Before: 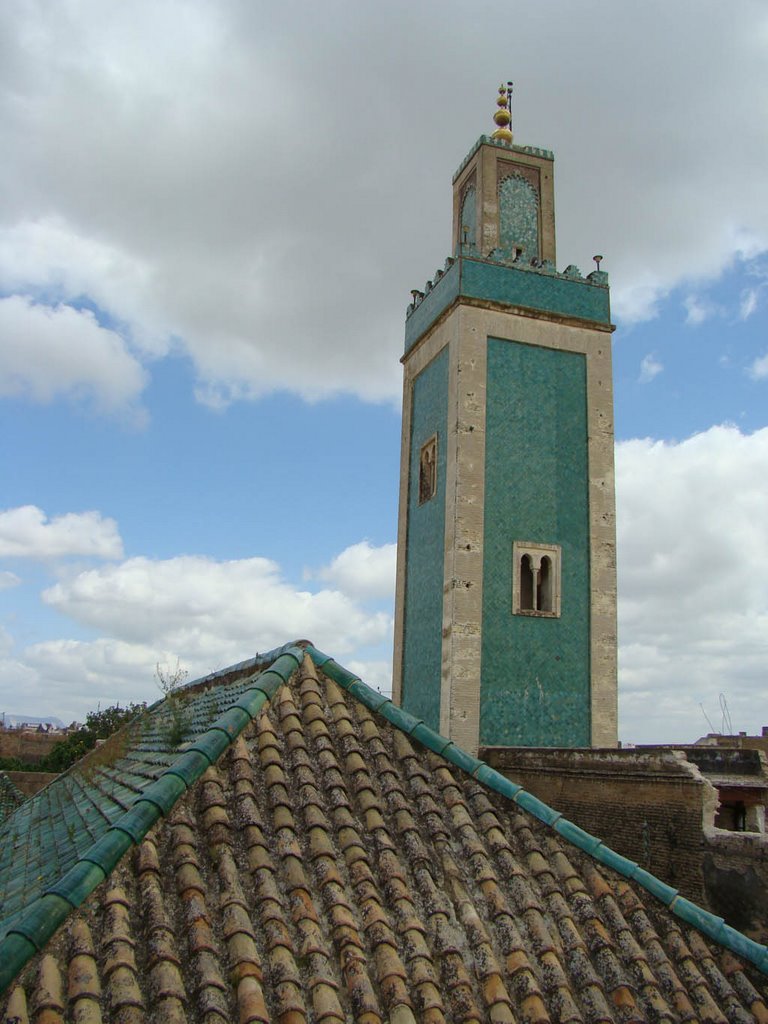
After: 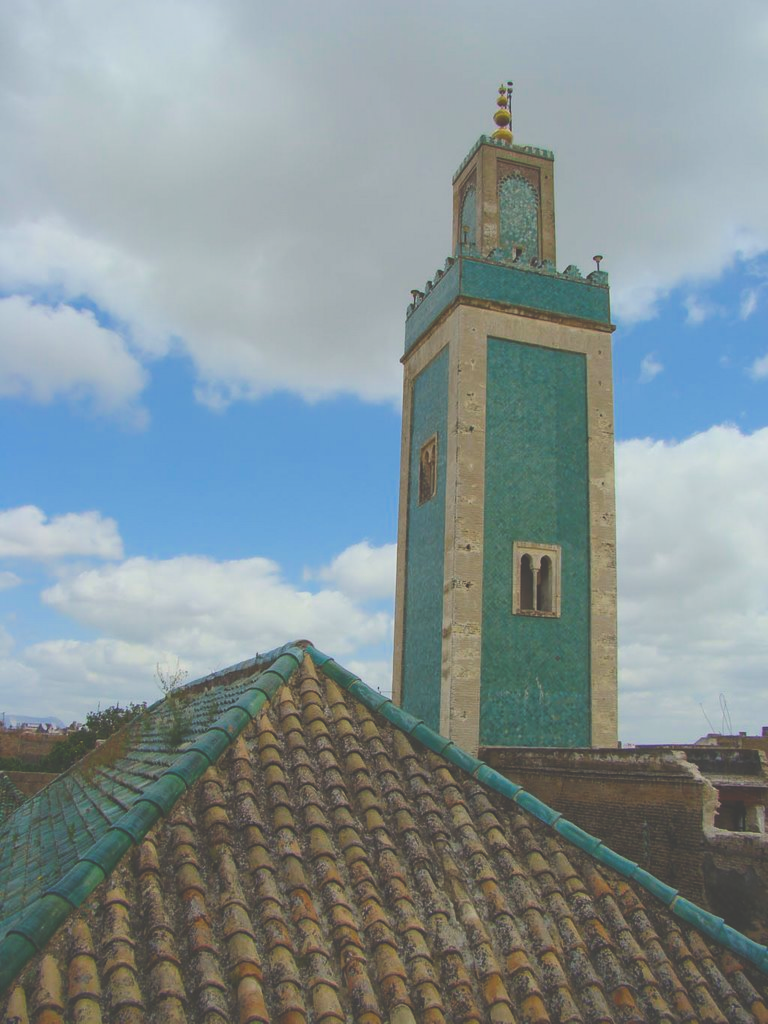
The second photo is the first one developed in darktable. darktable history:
tone equalizer: -8 EV -0.001 EV, -7 EV 0.004 EV, -6 EV -0.041 EV, -5 EV 0.015 EV, -4 EV -0.017 EV, -3 EV 0.033 EV, -2 EV -0.061 EV, -1 EV -0.306 EV, +0 EV -0.561 EV, edges refinement/feathering 500, mask exposure compensation -1.57 EV, preserve details no
exposure: black level correction -0.042, exposure 0.063 EV, compensate highlight preservation false
color zones: curves: ch0 [(0, 0.425) (0.143, 0.422) (0.286, 0.42) (0.429, 0.419) (0.571, 0.419) (0.714, 0.42) (0.857, 0.422) (1, 0.425)]; ch1 [(0, 0.666) (0.143, 0.669) (0.286, 0.671) (0.429, 0.67) (0.571, 0.67) (0.714, 0.67) (0.857, 0.67) (1, 0.666)]
